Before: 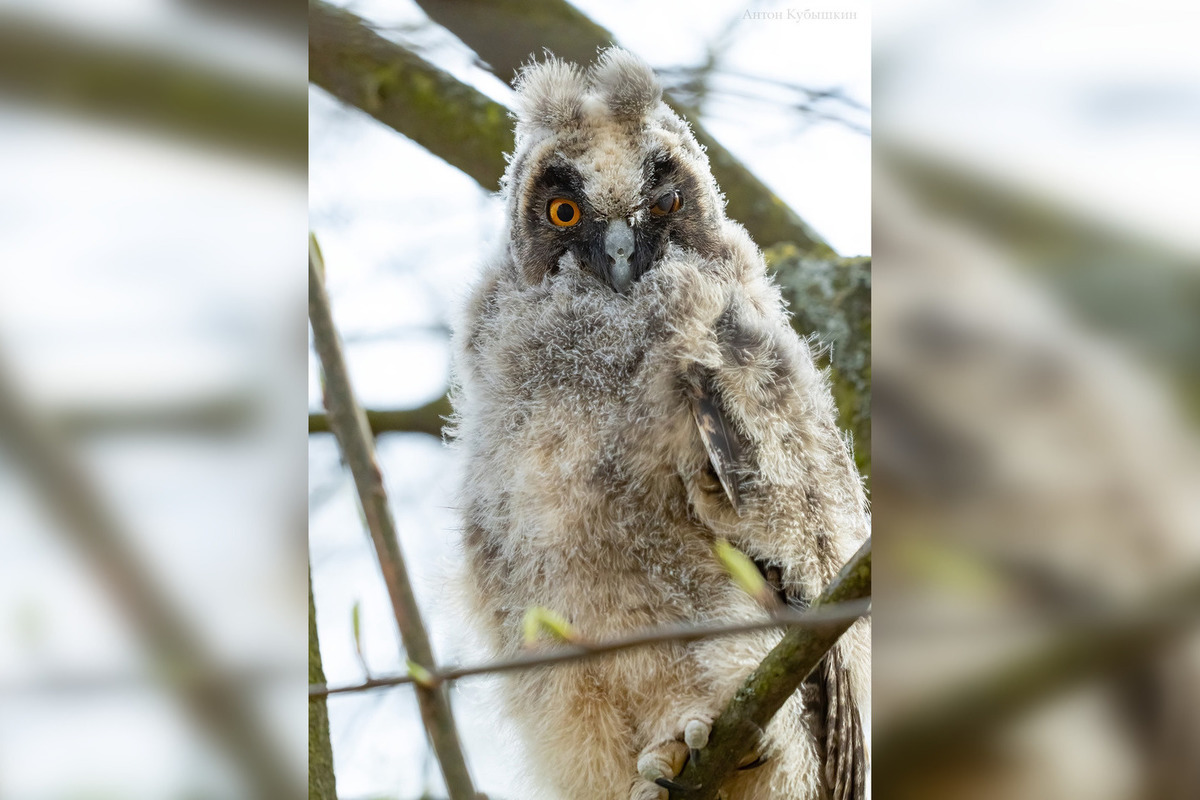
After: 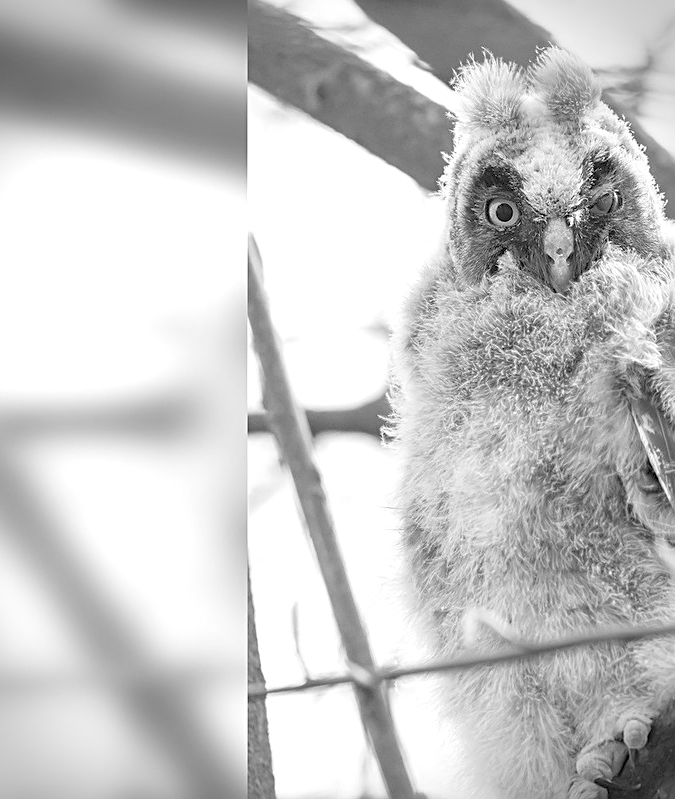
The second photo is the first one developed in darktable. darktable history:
exposure: black level correction 0, exposure 1.45 EV, compensate exposure bias true, compensate highlight preservation false
crop: left 5.114%, right 38.589%
color balance rgb: shadows lift › chroma 1%, shadows lift › hue 113°, highlights gain › chroma 0.2%, highlights gain › hue 333°, perceptual saturation grading › global saturation 20%, perceptual saturation grading › highlights -50%, perceptual saturation grading › shadows 25%, contrast -30%
sharpen: on, module defaults
monochrome: on, module defaults
vignetting: dithering 8-bit output, unbound false
